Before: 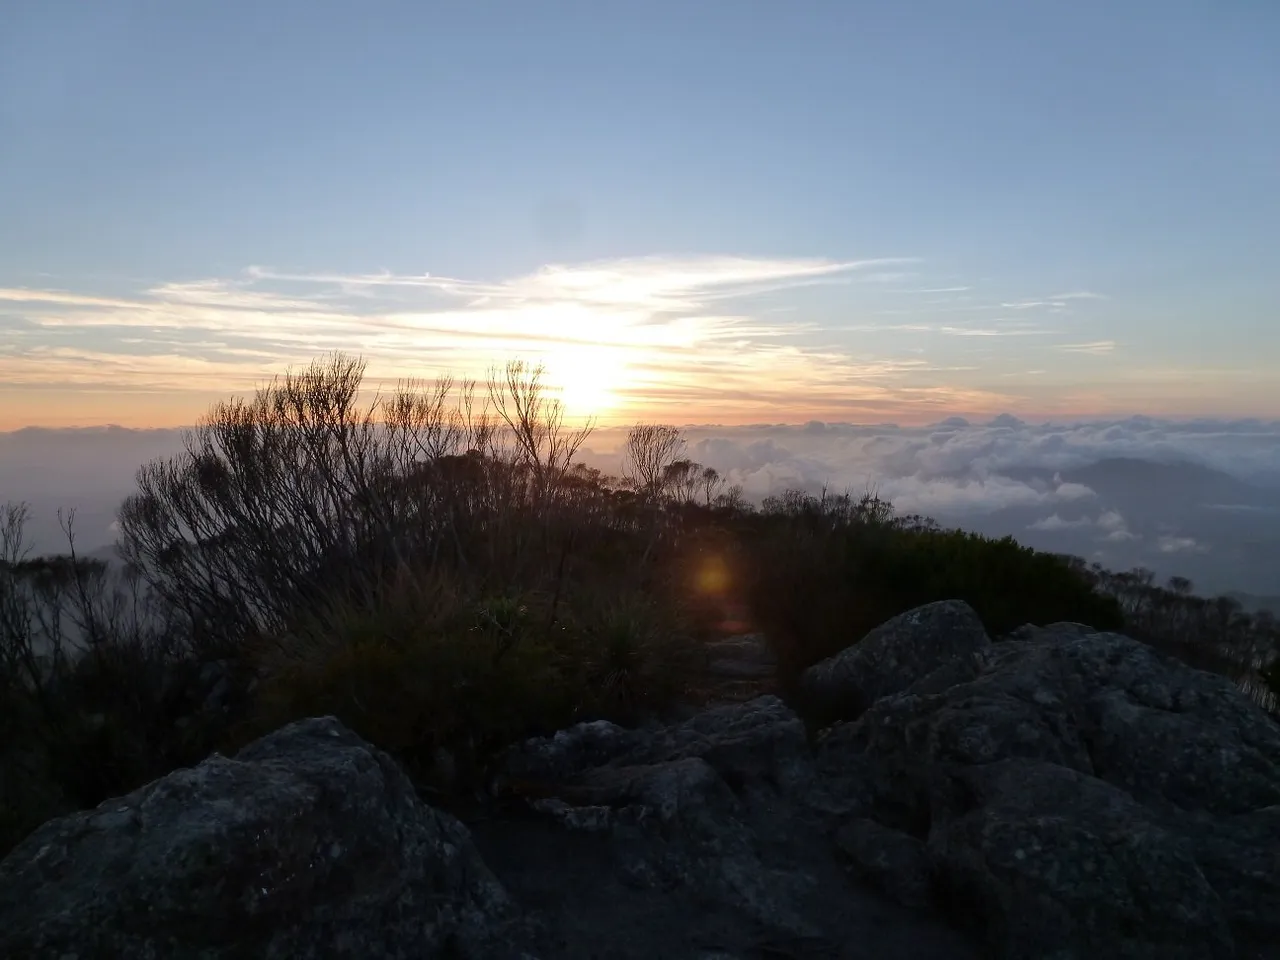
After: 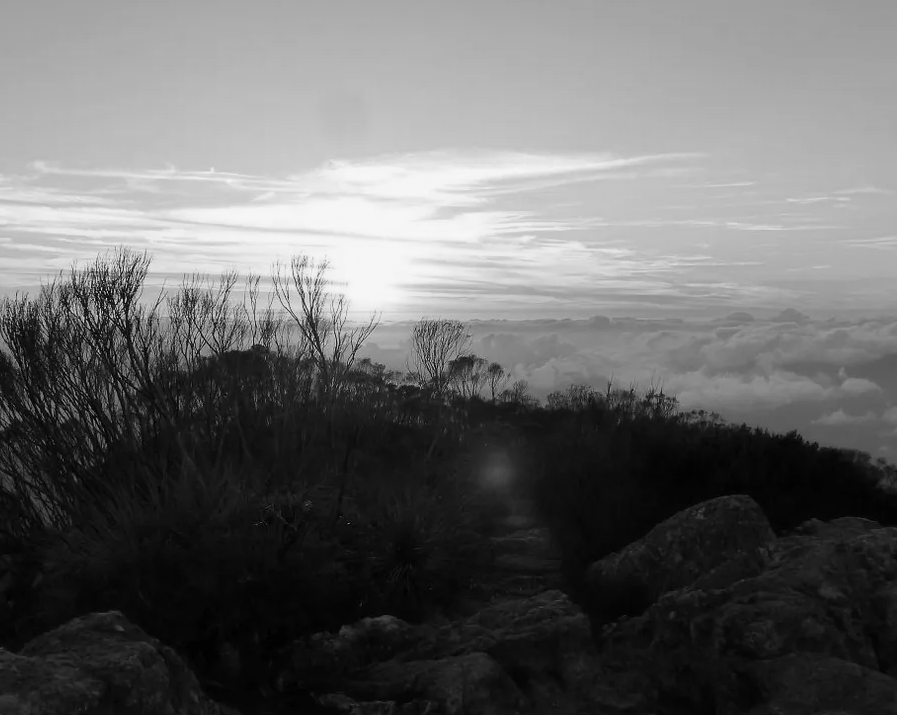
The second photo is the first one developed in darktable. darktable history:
crop and rotate: left 16.845%, top 10.943%, right 13.045%, bottom 14.574%
color calibration: output gray [0.18, 0.41, 0.41, 0], illuminant same as pipeline (D50), adaptation XYZ, x 0.346, y 0.358, temperature 5008.54 K
